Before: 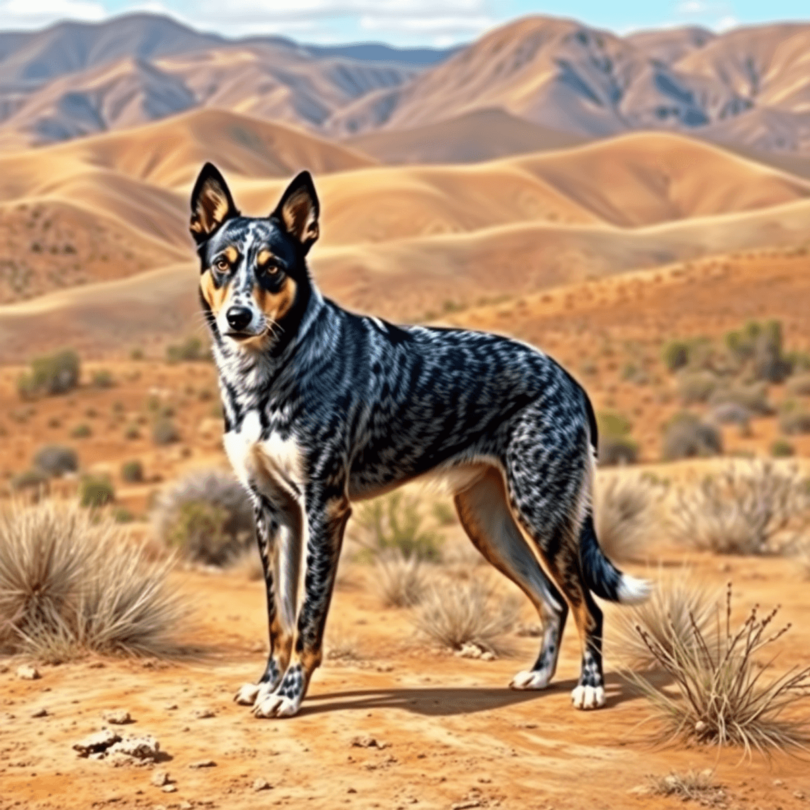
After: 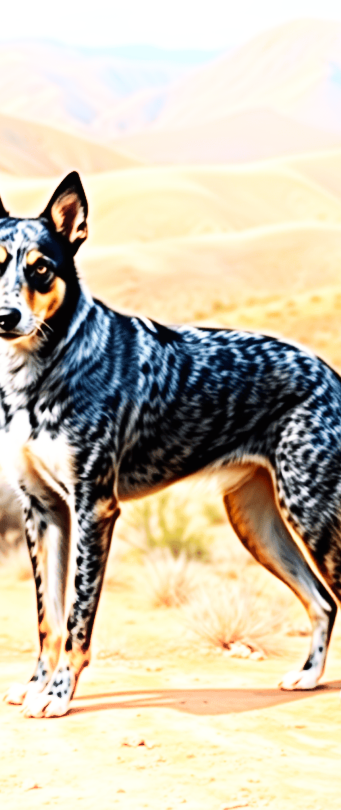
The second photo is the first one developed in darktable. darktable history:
base curve: curves: ch0 [(0, 0) (0.007, 0.004) (0.027, 0.03) (0.046, 0.07) (0.207, 0.54) (0.442, 0.872) (0.673, 0.972) (1, 1)], preserve colors none
shadows and highlights: highlights 70.7, soften with gaussian
crop: left 28.583%, right 29.231%
